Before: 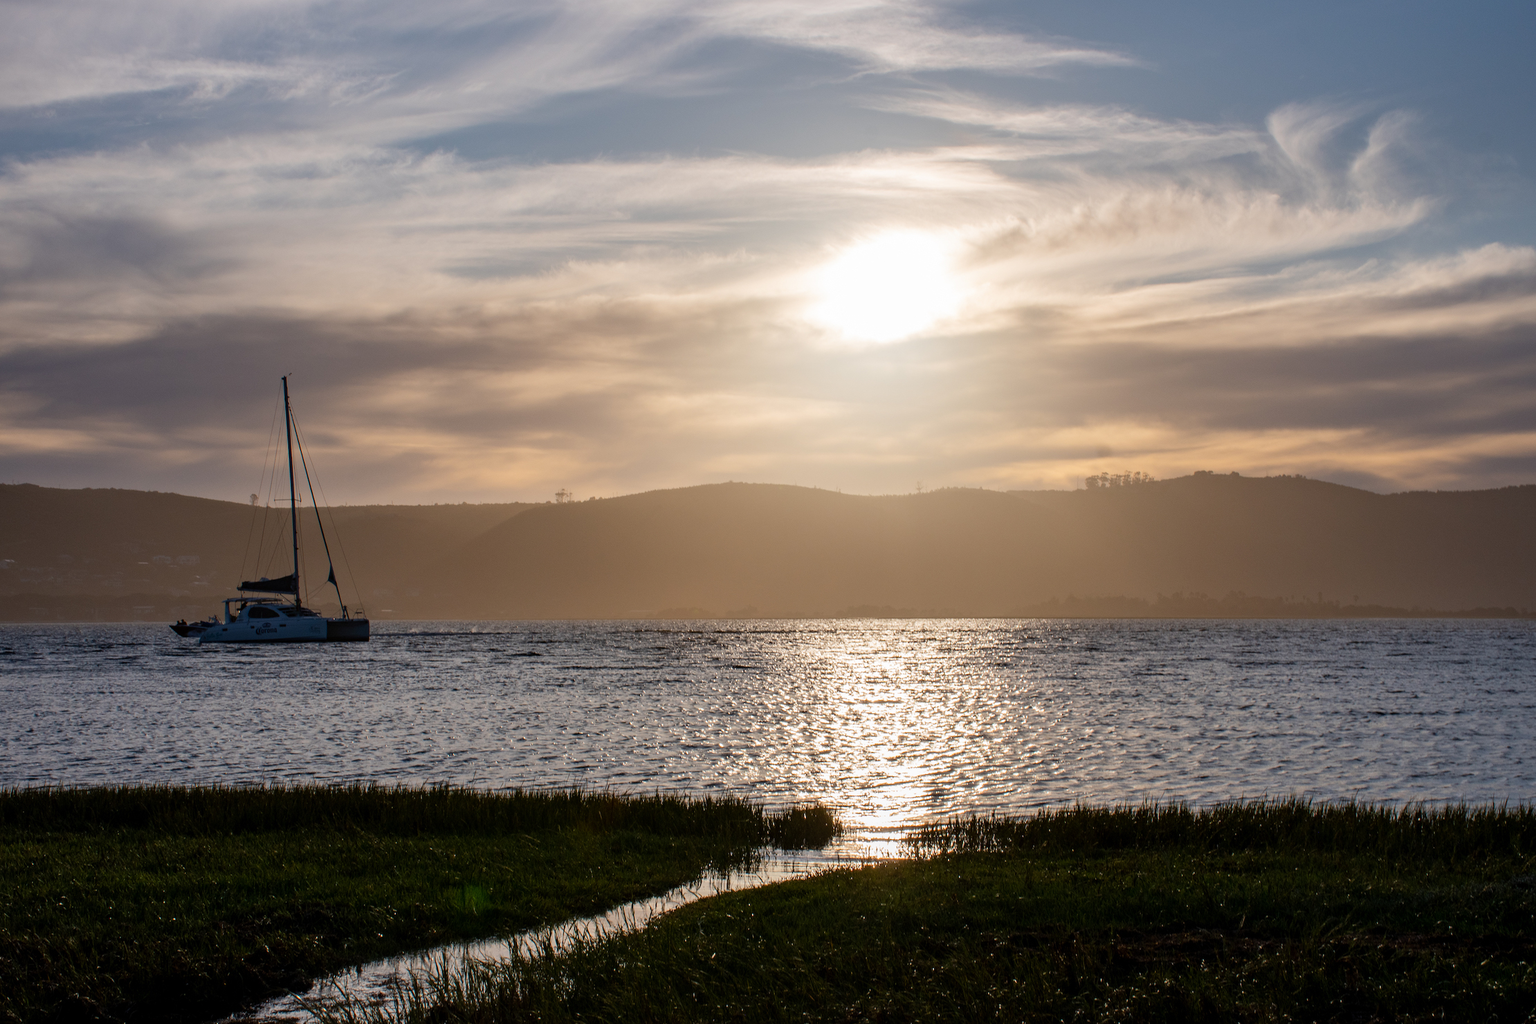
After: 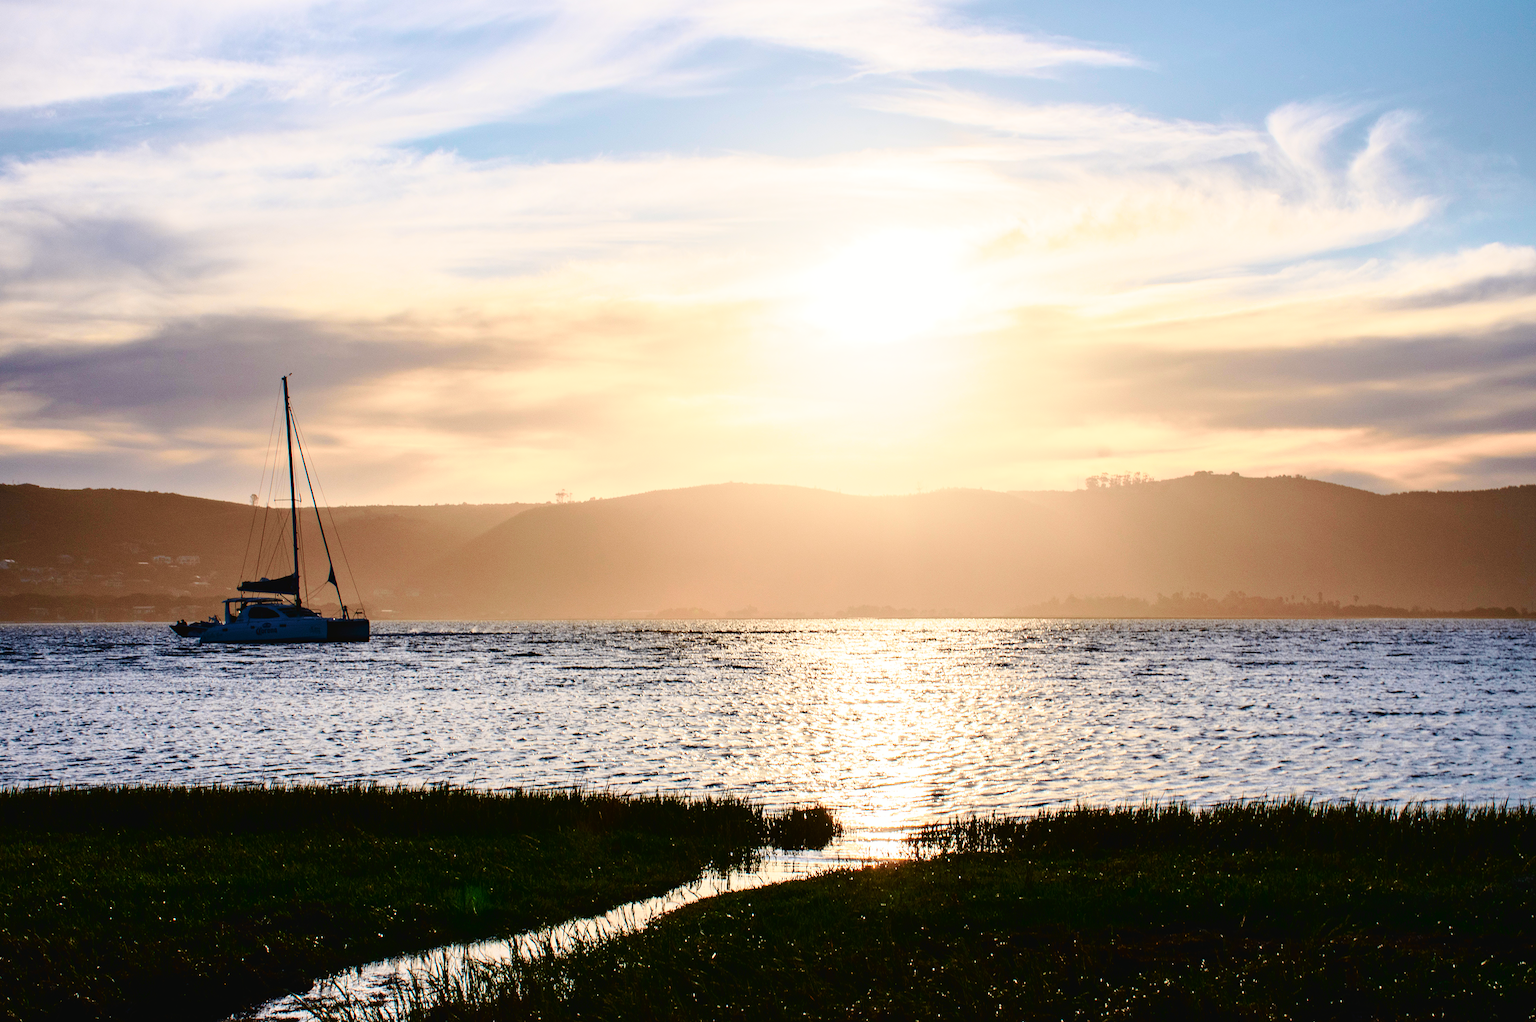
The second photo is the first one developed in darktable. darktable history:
base curve: curves: ch0 [(0, 0) (0.036, 0.037) (0.121, 0.228) (0.46, 0.76) (0.859, 0.983) (1, 1)], preserve colors none
crop: bottom 0.075%
tone curve: curves: ch0 [(0, 0.024) (0.049, 0.038) (0.176, 0.162) (0.311, 0.337) (0.416, 0.471) (0.565, 0.658) (0.817, 0.911) (1, 1)]; ch1 [(0, 0) (0.351, 0.347) (0.446, 0.42) (0.481, 0.463) (0.504, 0.504) (0.522, 0.521) (0.546, 0.563) (0.622, 0.664) (0.728, 0.786) (1, 1)]; ch2 [(0, 0) (0.327, 0.324) (0.427, 0.413) (0.458, 0.444) (0.502, 0.504) (0.526, 0.539) (0.547, 0.581) (0.601, 0.61) (0.76, 0.765) (1, 1)], color space Lab, independent channels, preserve colors none
